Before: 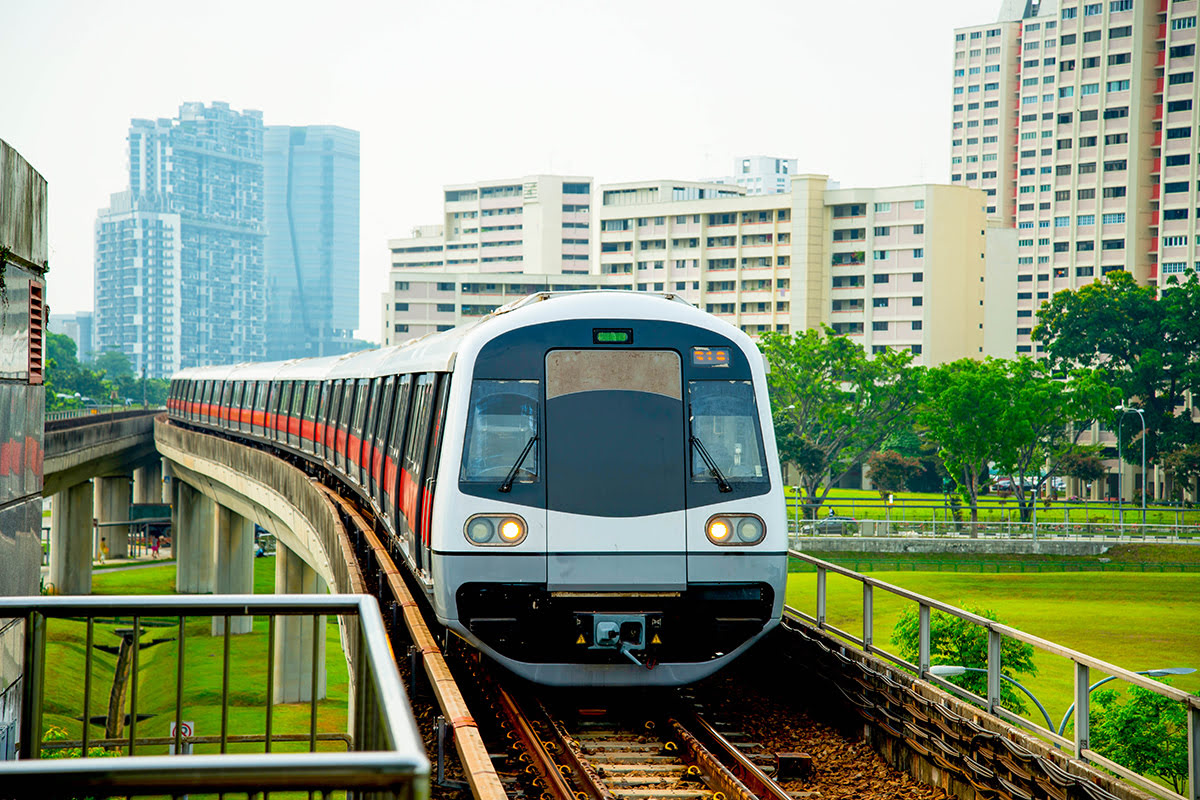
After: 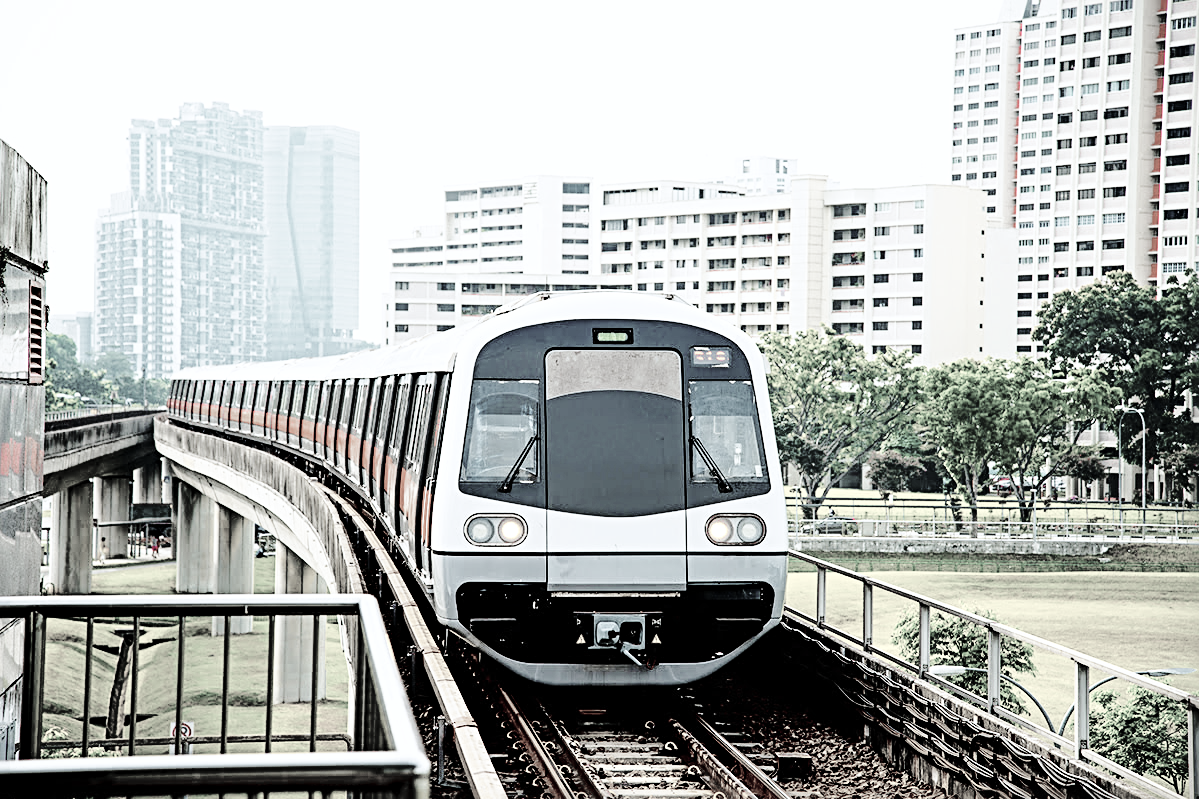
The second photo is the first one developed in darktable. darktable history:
base curve: curves: ch0 [(0, 0) (0.036, 0.037) (0.121, 0.228) (0.46, 0.76) (0.859, 0.983) (1, 1)], preserve colors none
crop: left 0.048%
sharpen: radius 3.956
color correction: highlights a* -0.826, highlights b* -9.63
tone curve: curves: ch0 [(0, 0) (0.003, 0.001) (0.011, 0.008) (0.025, 0.015) (0.044, 0.025) (0.069, 0.037) (0.1, 0.056) (0.136, 0.091) (0.177, 0.157) (0.224, 0.231) (0.277, 0.319) (0.335, 0.4) (0.399, 0.493) (0.468, 0.571) (0.543, 0.645) (0.623, 0.706) (0.709, 0.77) (0.801, 0.838) (0.898, 0.918) (1, 1)]
color balance rgb: linear chroma grading › global chroma 14.875%, perceptual saturation grading › global saturation 25.137%
color zones: curves: ch1 [(0, 0.34) (0.143, 0.164) (0.286, 0.152) (0.429, 0.176) (0.571, 0.173) (0.714, 0.188) (0.857, 0.199) (1, 0.34)], mix 31.49%
